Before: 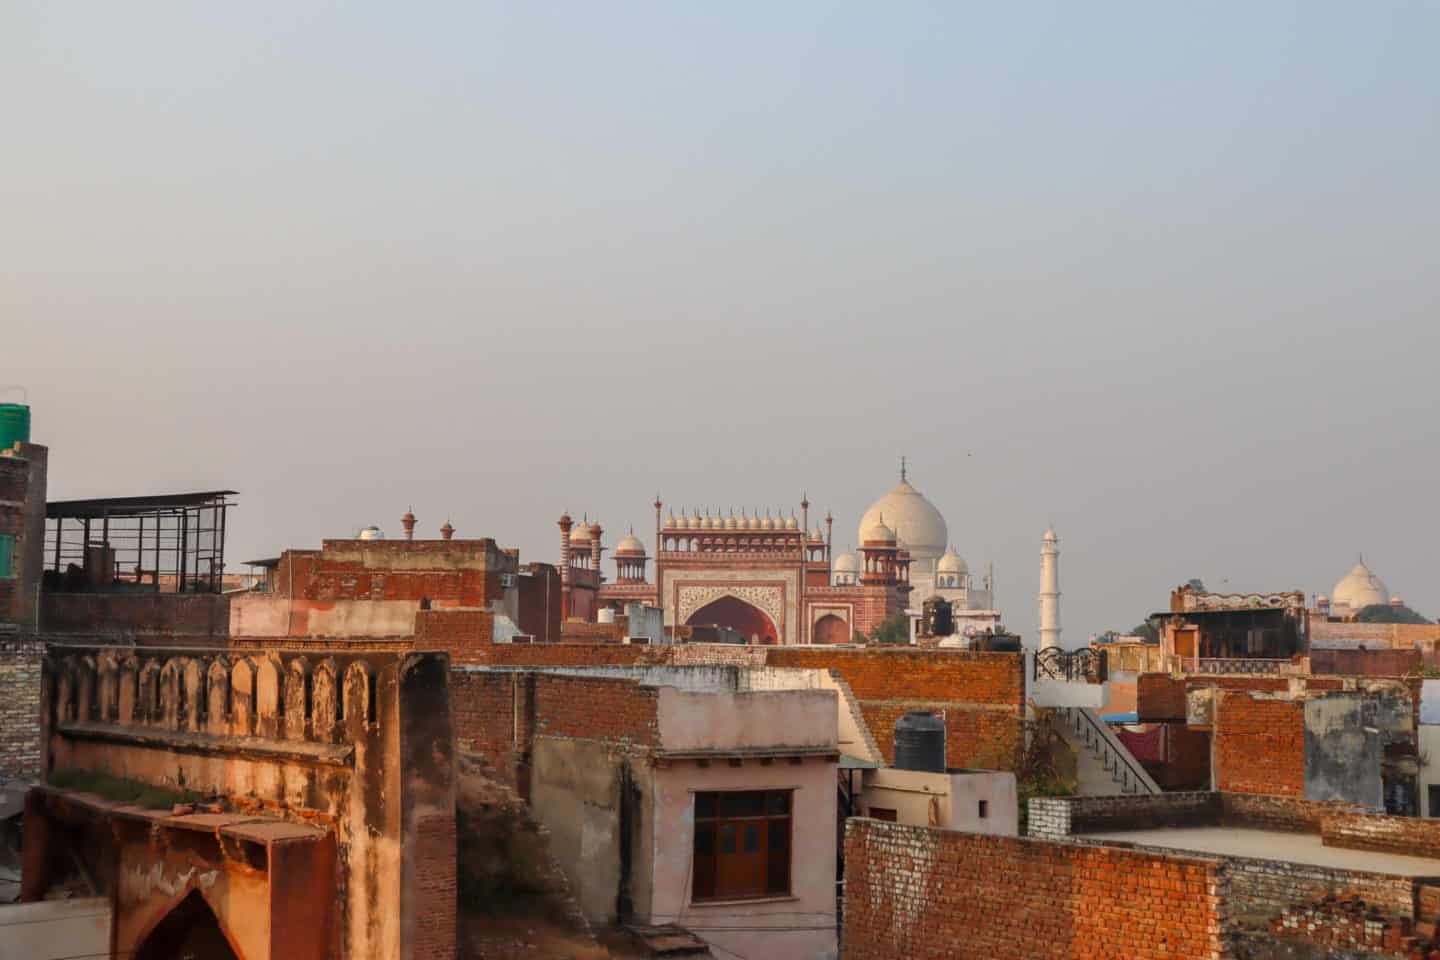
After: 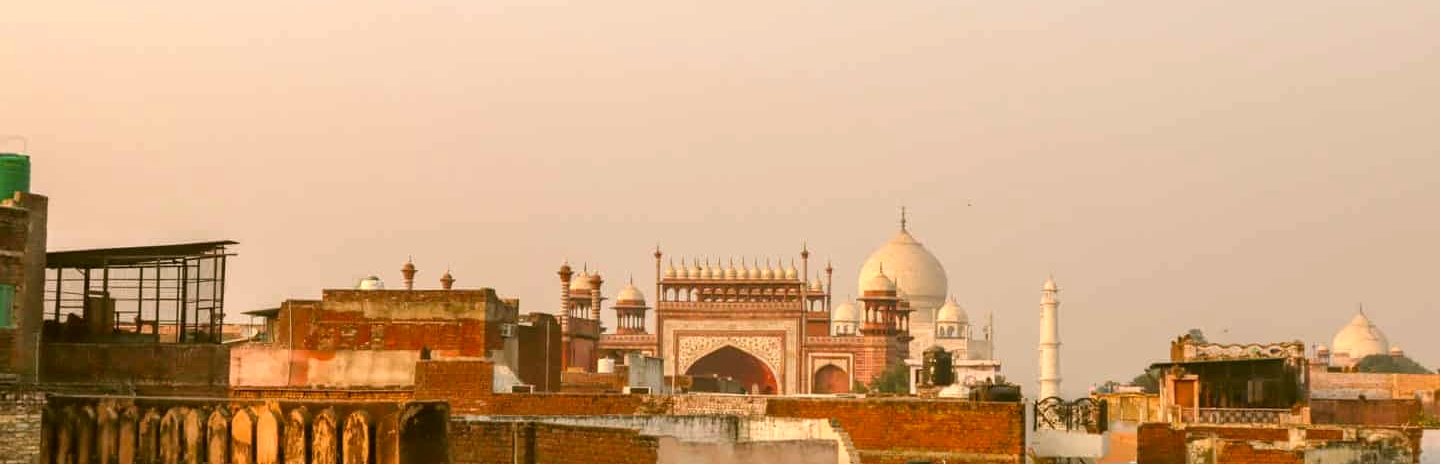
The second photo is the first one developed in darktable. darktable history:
crop and rotate: top 26.056%, bottom 25.543%
color correction: highlights a* 8.98, highlights b* 15.09, shadows a* -0.49, shadows b* 26.52
exposure: exposure 0.485 EV, compensate highlight preservation false
